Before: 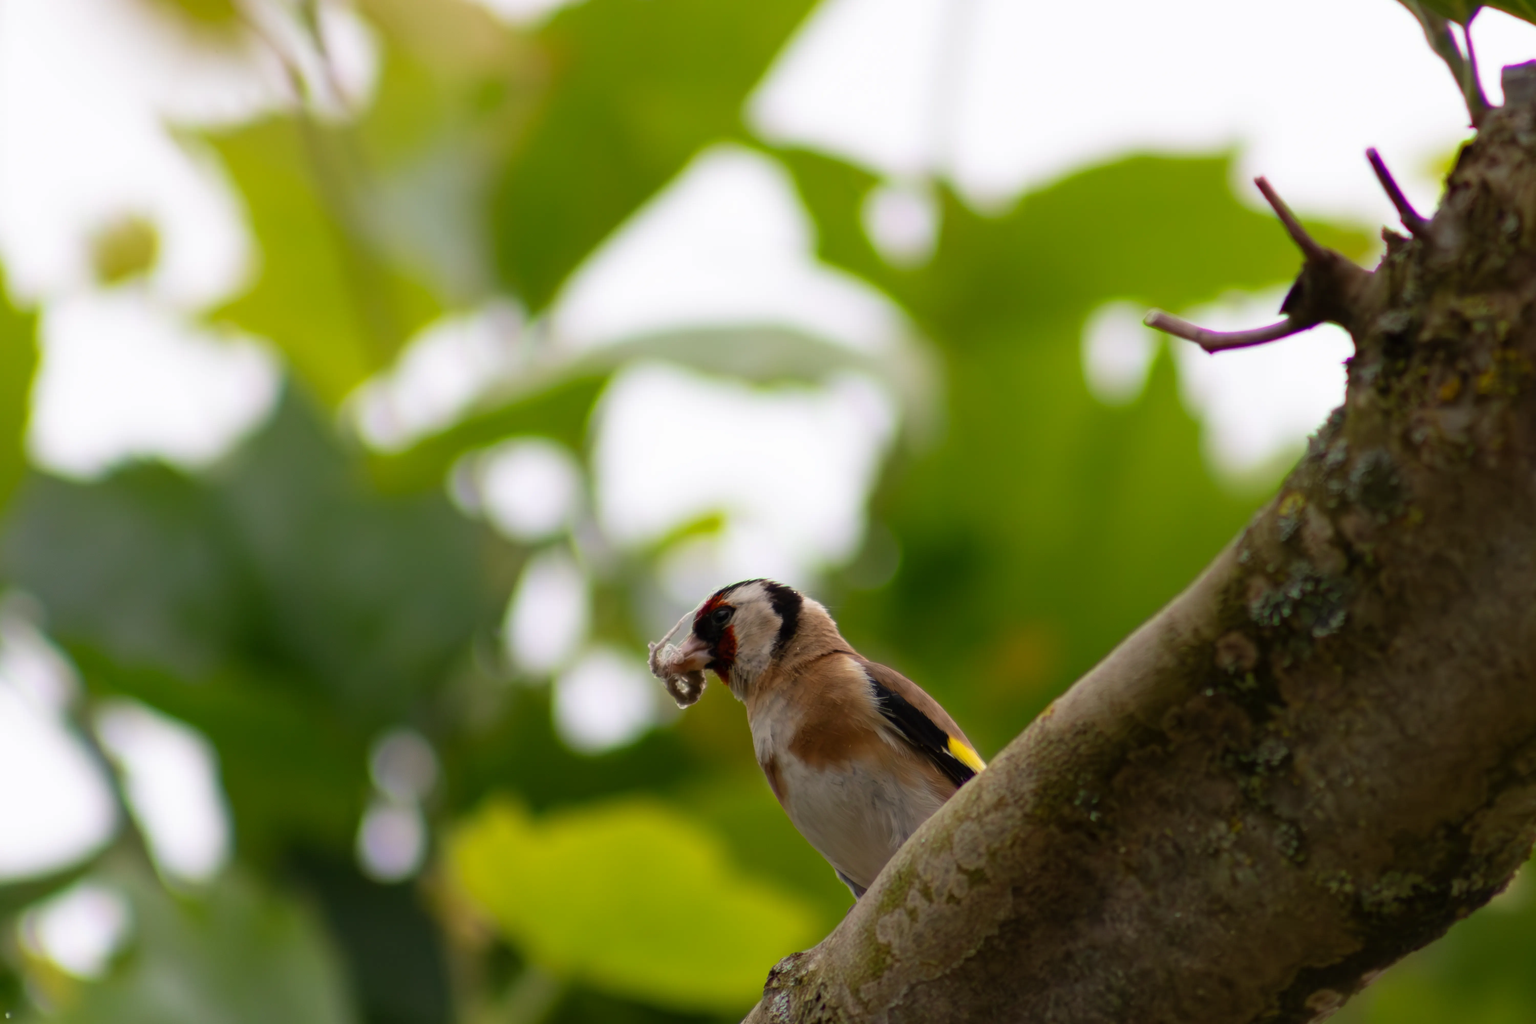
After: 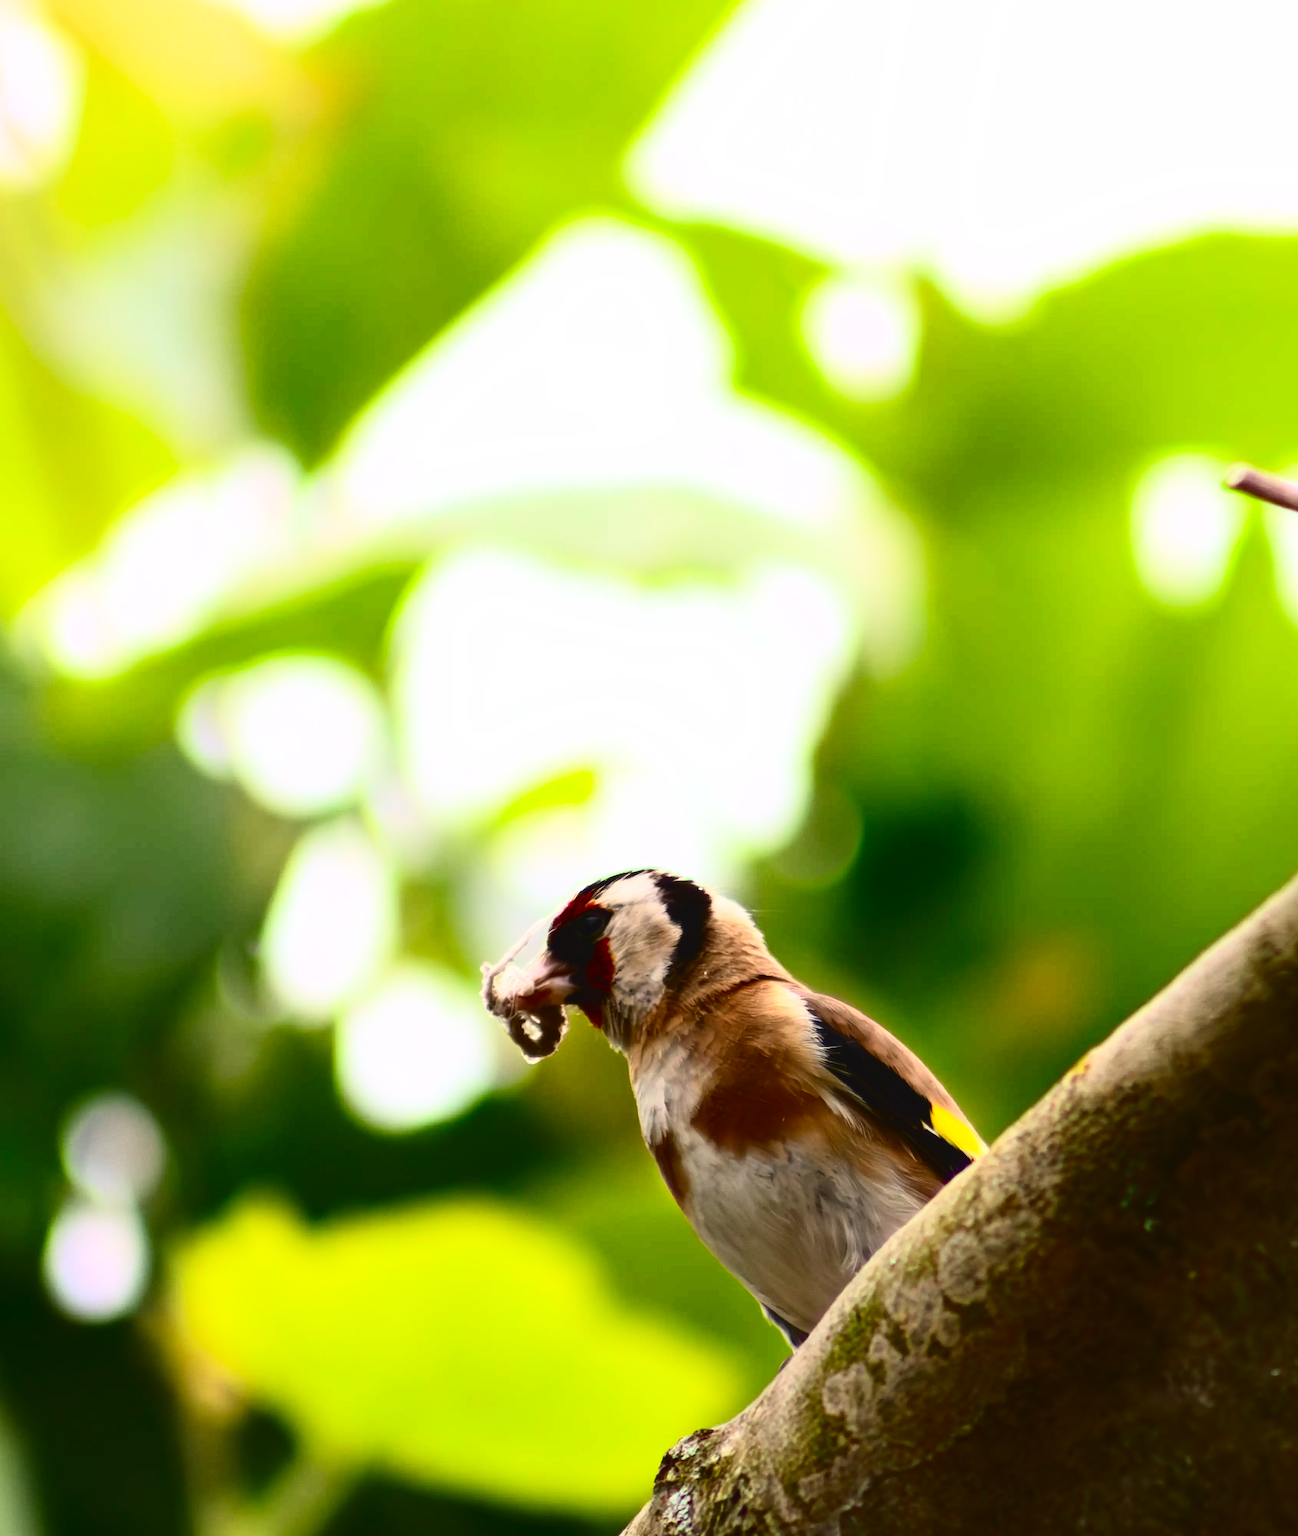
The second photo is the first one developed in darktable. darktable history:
tone curve: curves: ch0 [(0, 0) (0.003, 0.041) (0.011, 0.042) (0.025, 0.041) (0.044, 0.043) (0.069, 0.048) (0.1, 0.059) (0.136, 0.079) (0.177, 0.107) (0.224, 0.152) (0.277, 0.235) (0.335, 0.331) (0.399, 0.427) (0.468, 0.512) (0.543, 0.595) (0.623, 0.668) (0.709, 0.736) (0.801, 0.813) (0.898, 0.891) (1, 1)], color space Lab, independent channels, preserve colors none
crop: left 21.362%, right 22.258%
contrast brightness saturation: contrast 0.821, brightness 0.605, saturation 0.579
